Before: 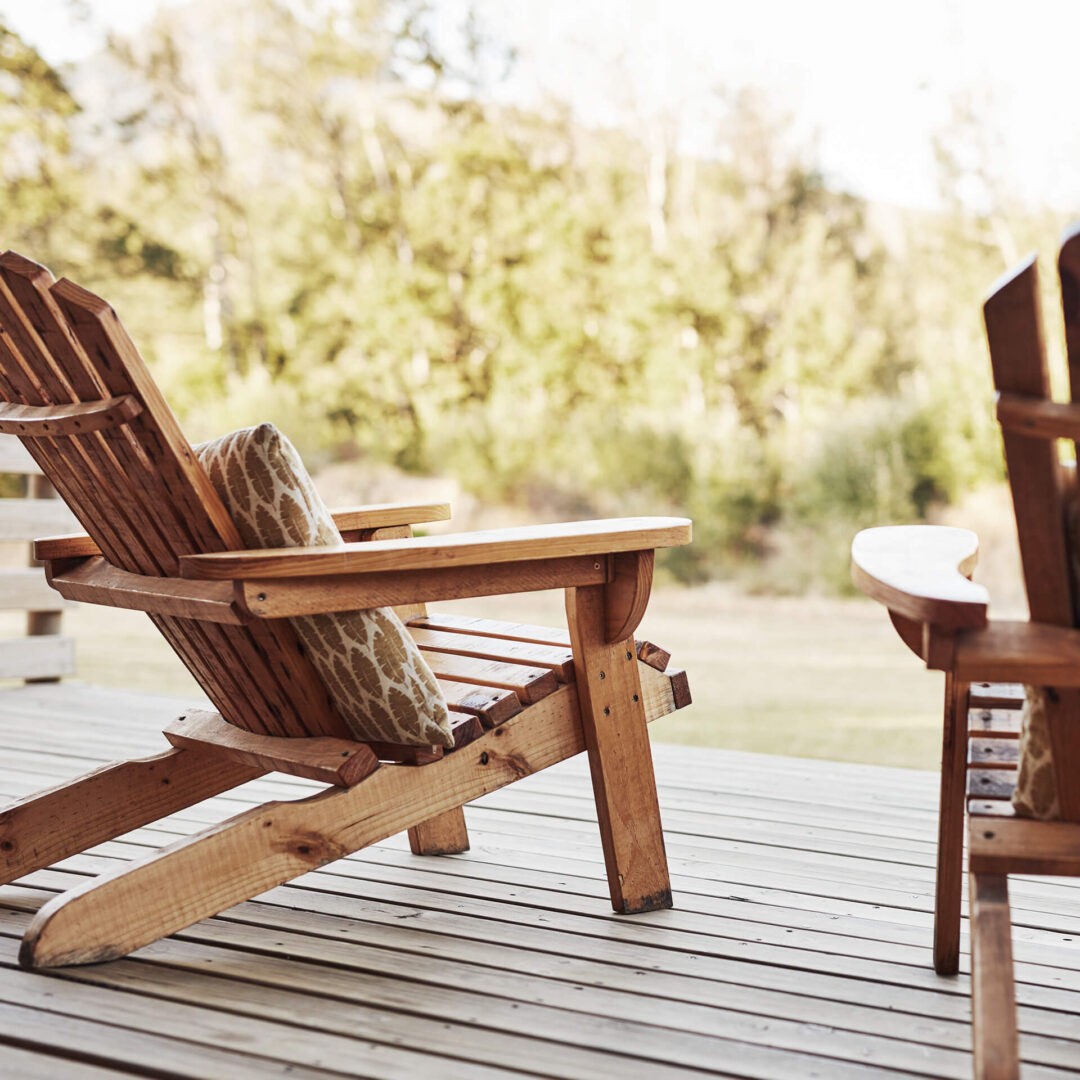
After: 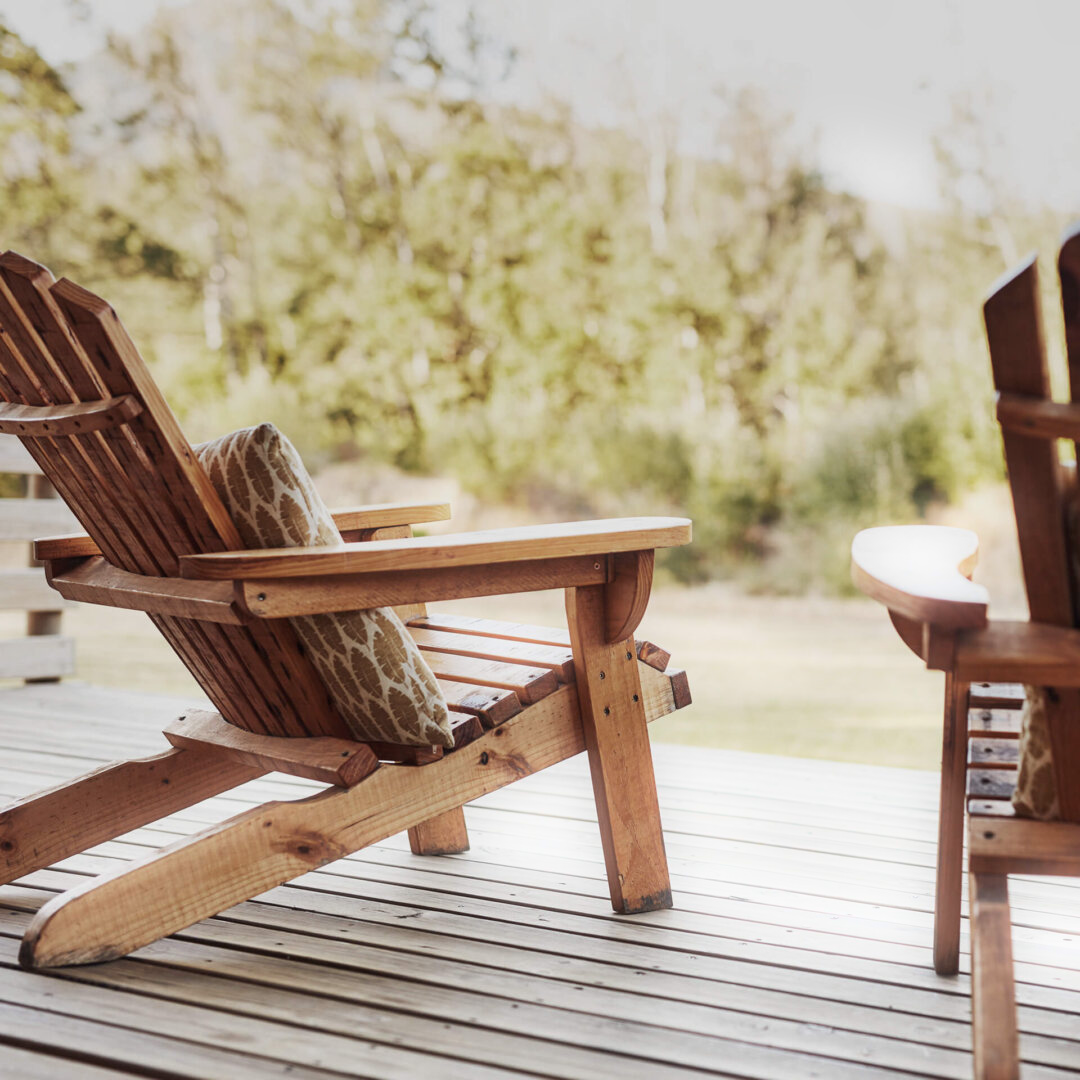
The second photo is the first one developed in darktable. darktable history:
graduated density: rotation -0.352°, offset 57.64
bloom: size 5%, threshold 95%, strength 15%
